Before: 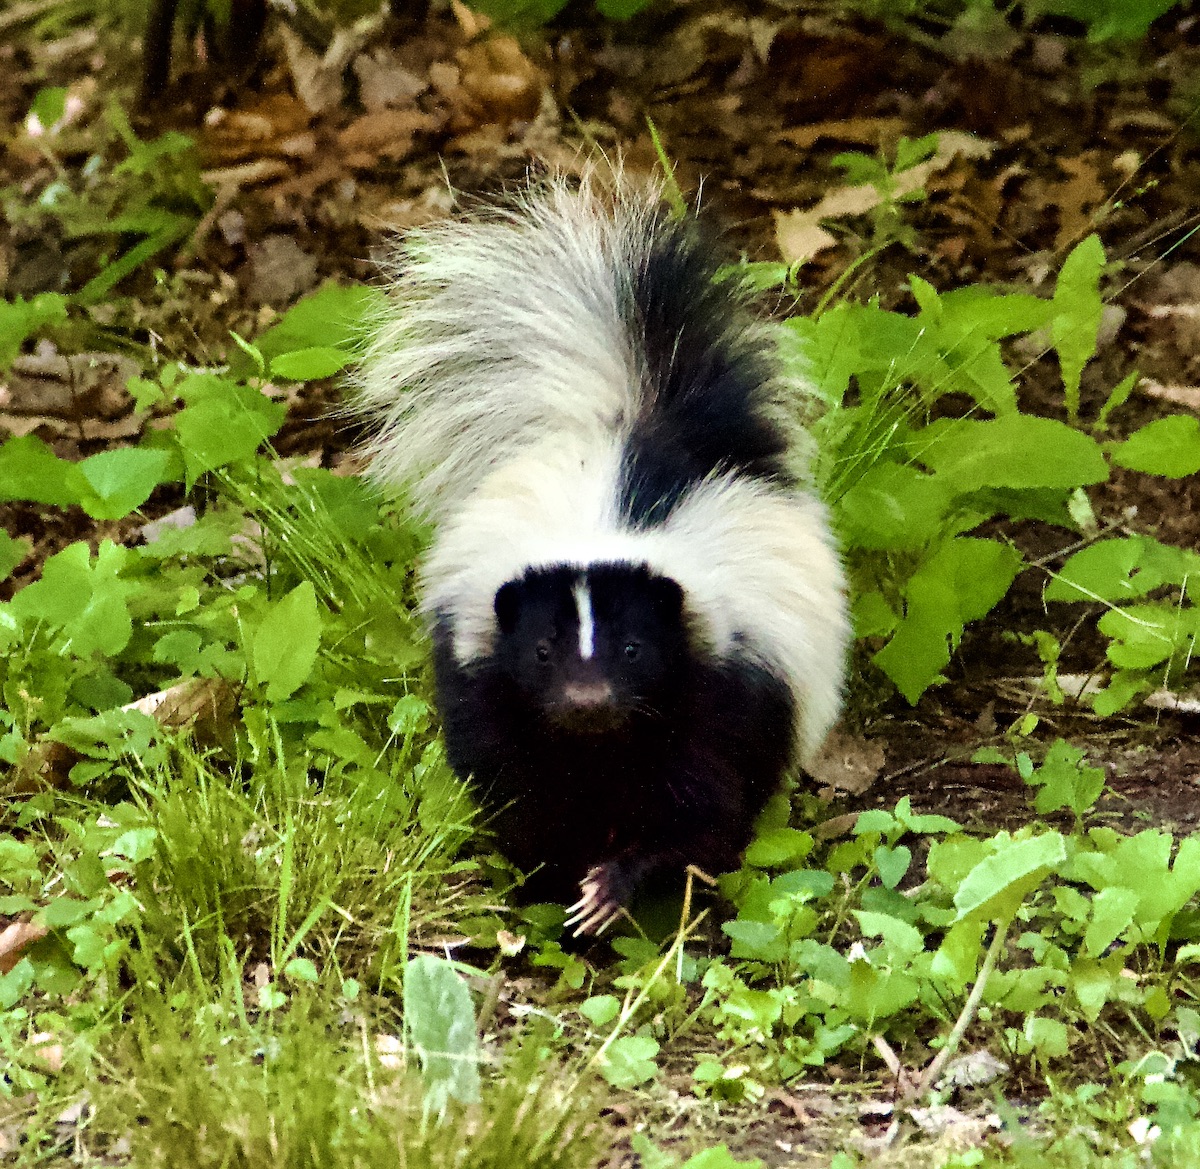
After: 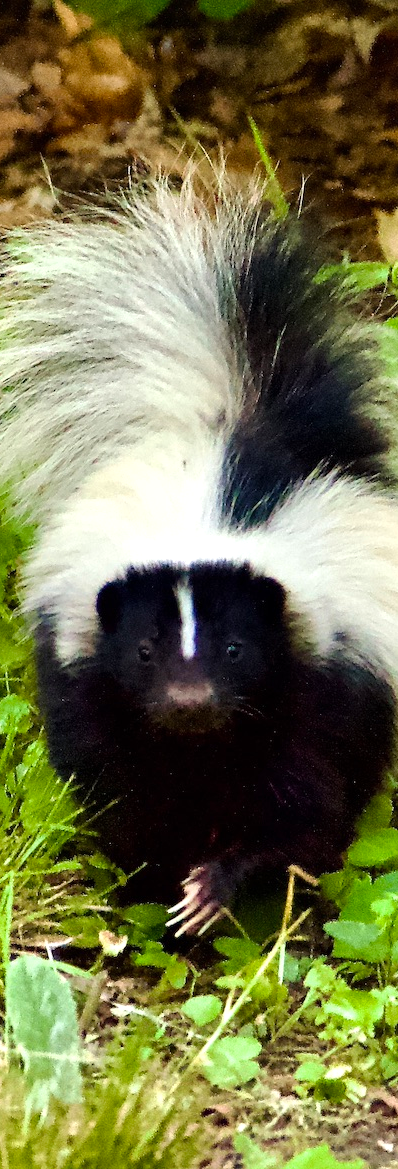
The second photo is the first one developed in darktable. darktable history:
exposure: exposure 0.128 EV, compensate highlight preservation false
crop: left 33.242%, right 33.509%
